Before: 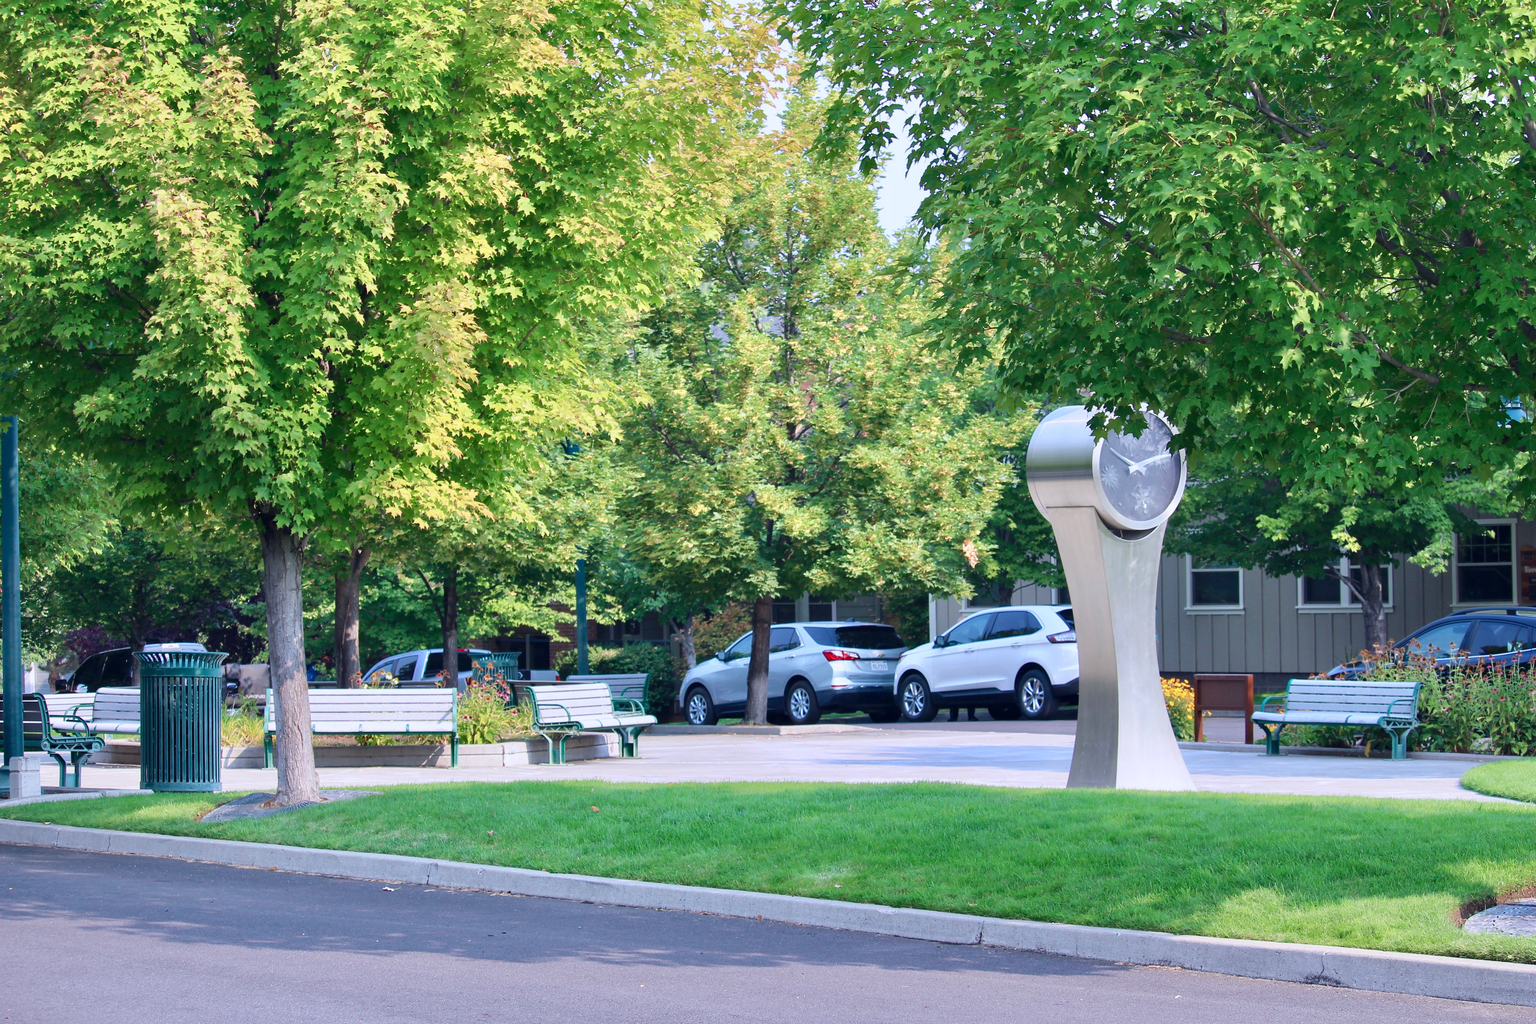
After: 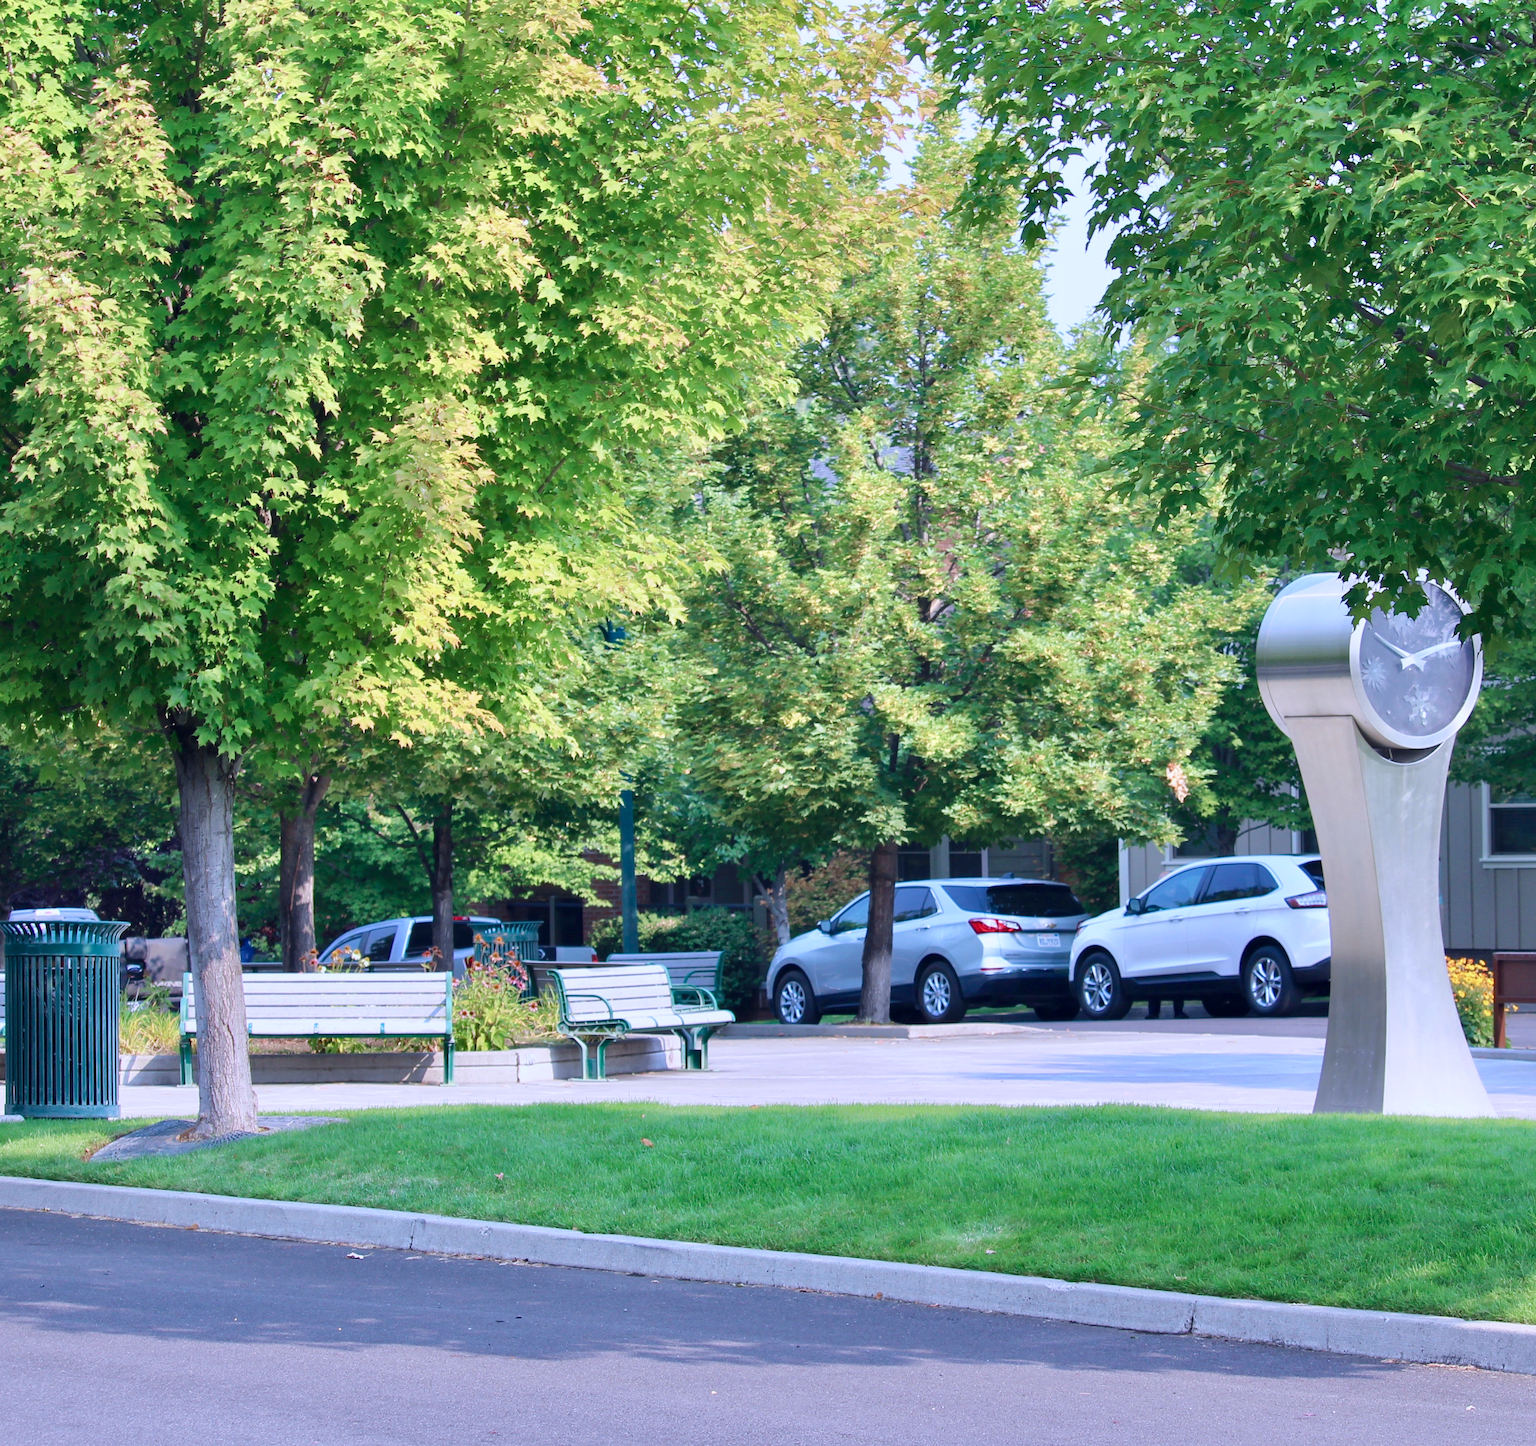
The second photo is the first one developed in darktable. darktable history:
crop and rotate: left 8.924%, right 20.259%
color calibration: illuminant as shot in camera, x 0.358, y 0.373, temperature 4628.91 K
